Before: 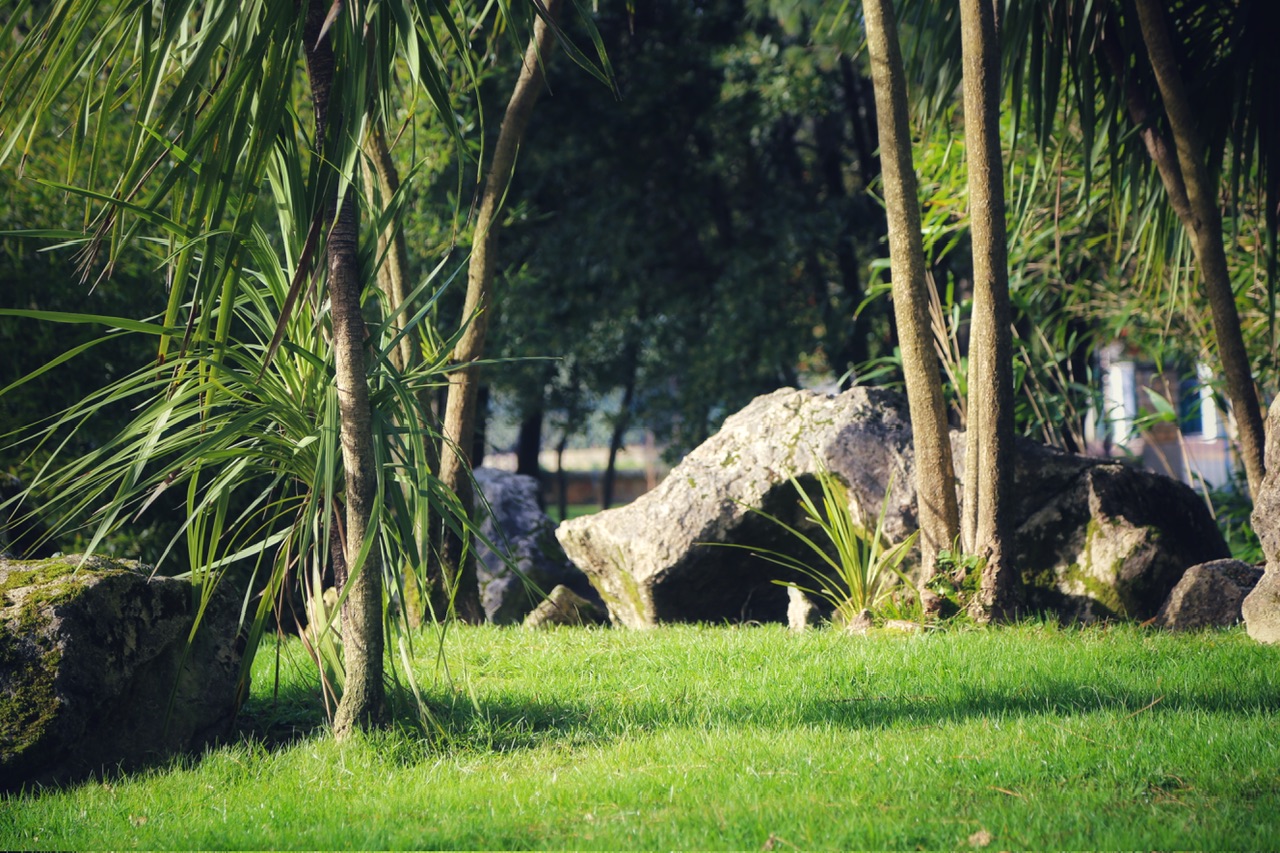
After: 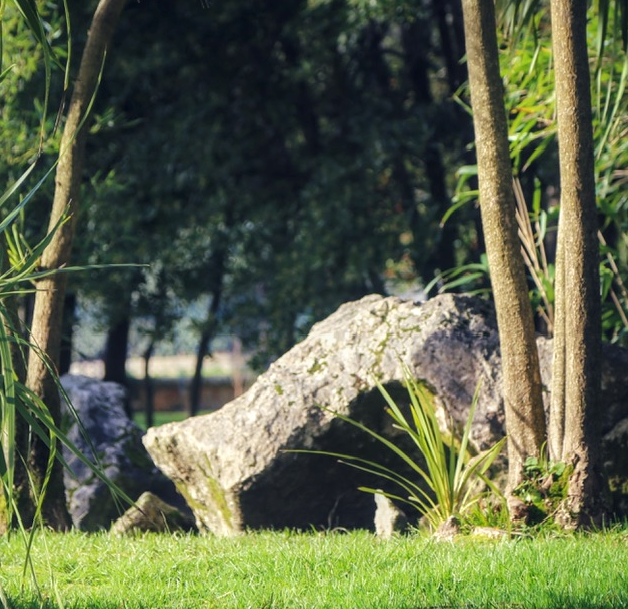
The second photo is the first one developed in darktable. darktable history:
crop: left 32.285%, top 10.947%, right 18.629%, bottom 17.544%
local contrast: on, module defaults
